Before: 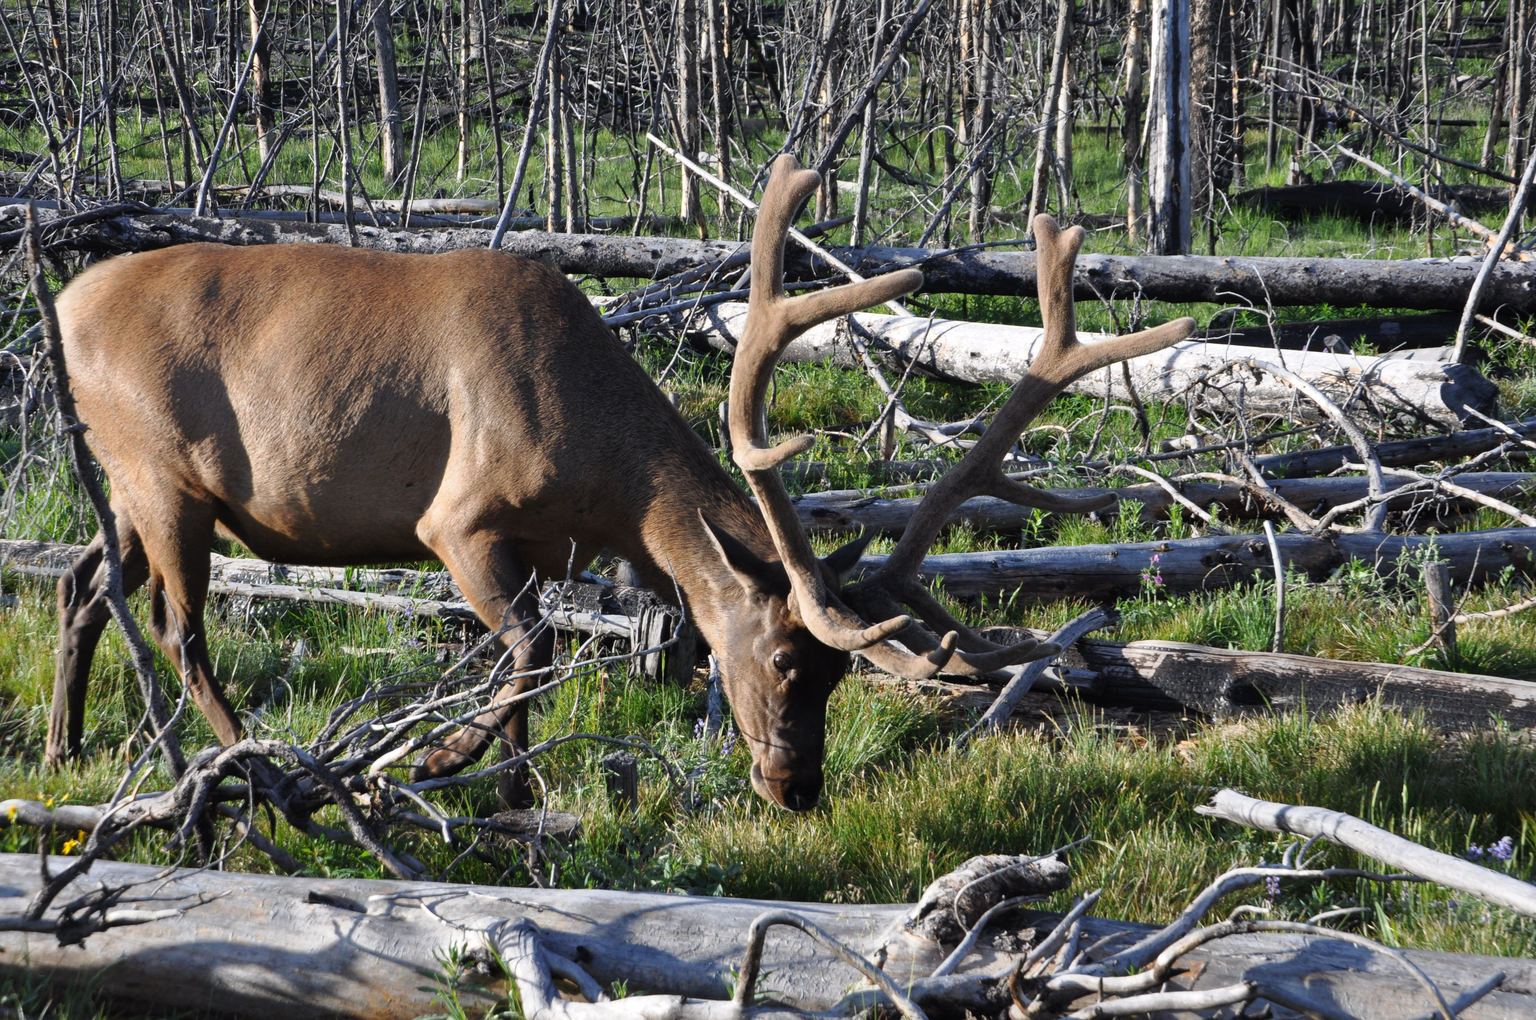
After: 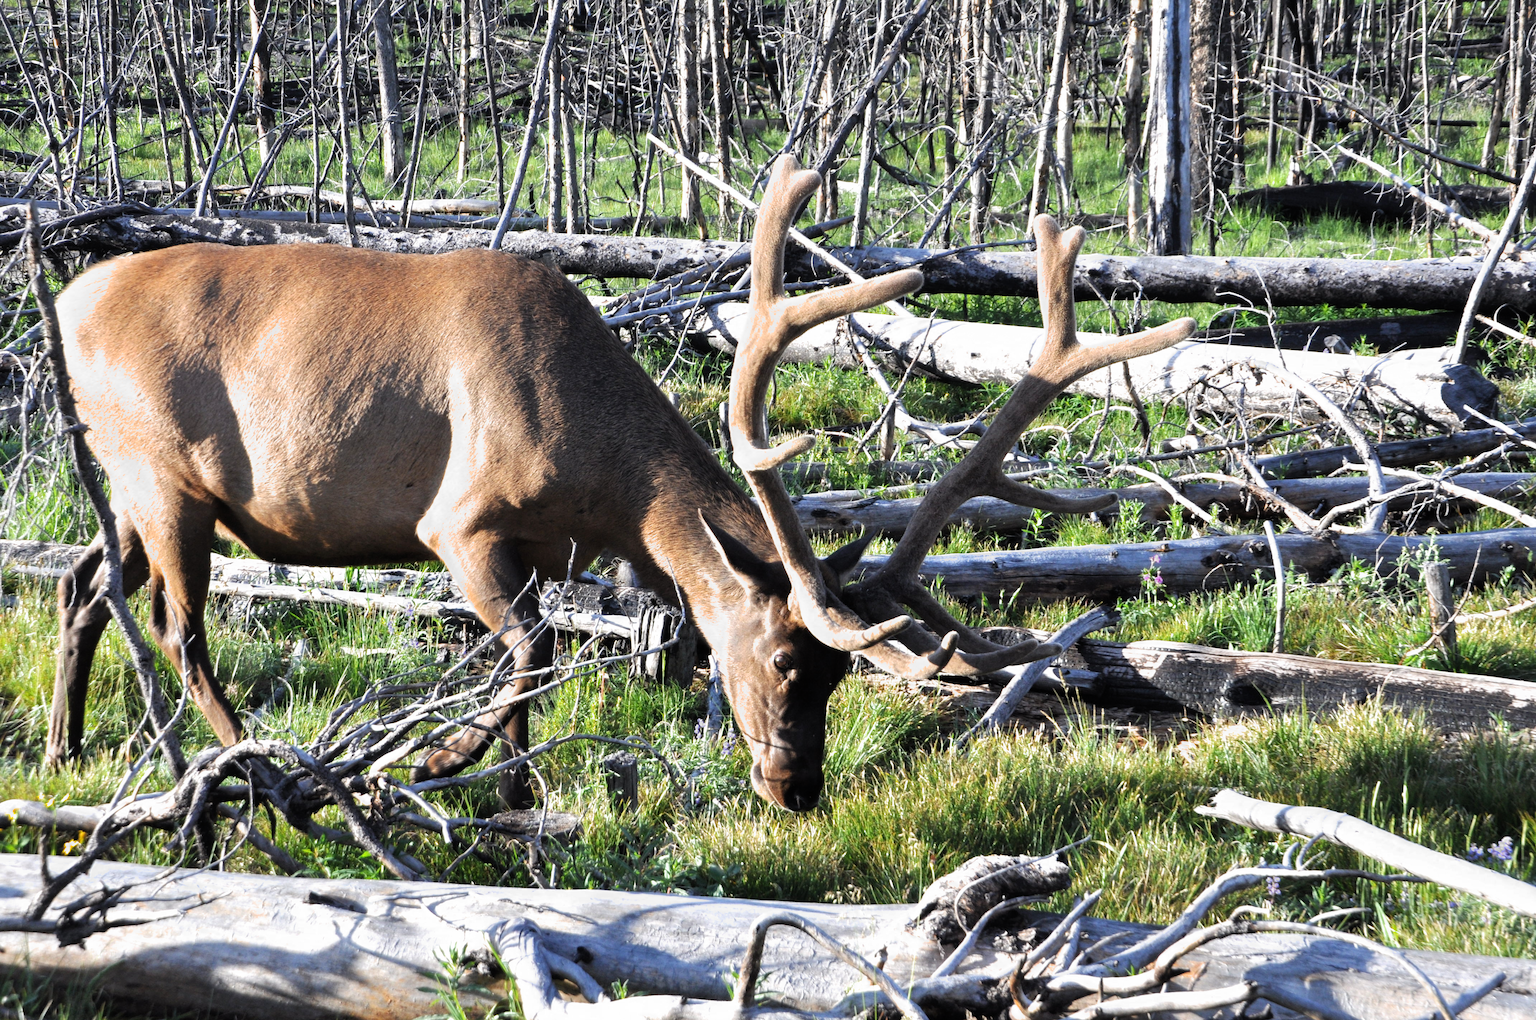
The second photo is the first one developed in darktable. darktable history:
exposure: black level correction 0, exposure 0.95 EV, compensate exposure bias true, compensate highlight preservation false
filmic rgb: middle gray luminance 18.42%, black relative exposure -11.45 EV, white relative exposure 2.55 EV, threshold 6 EV, target black luminance 0%, hardness 8.41, latitude 99%, contrast 1.084, shadows ↔ highlights balance 0.505%, add noise in highlights 0, preserve chrominance max RGB, color science v3 (2019), use custom middle-gray values true, iterations of high-quality reconstruction 0, contrast in highlights soft, enable highlight reconstruction true
